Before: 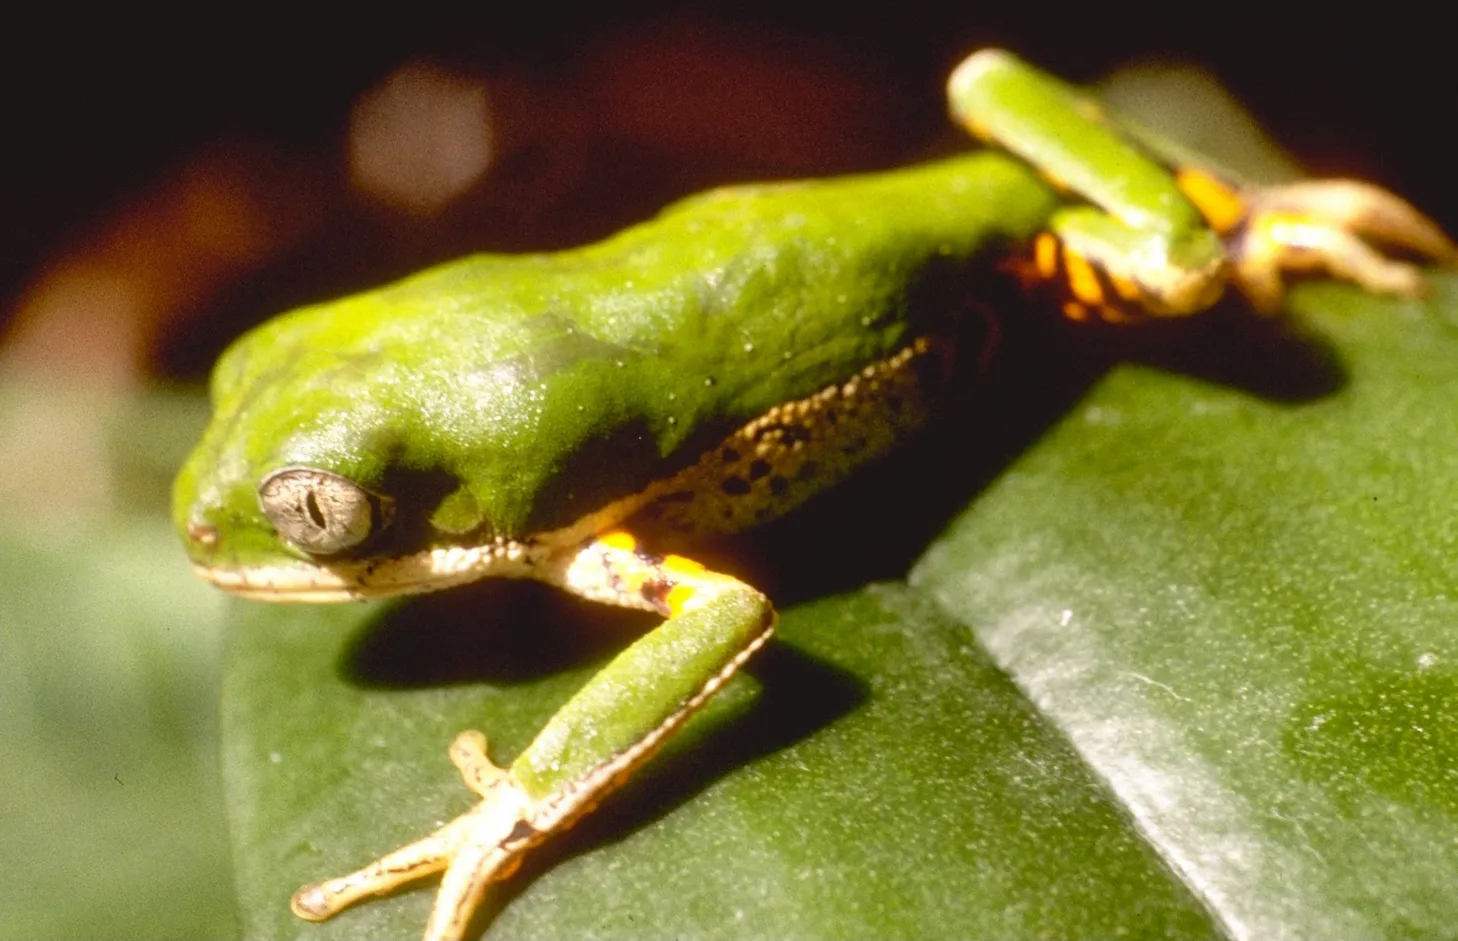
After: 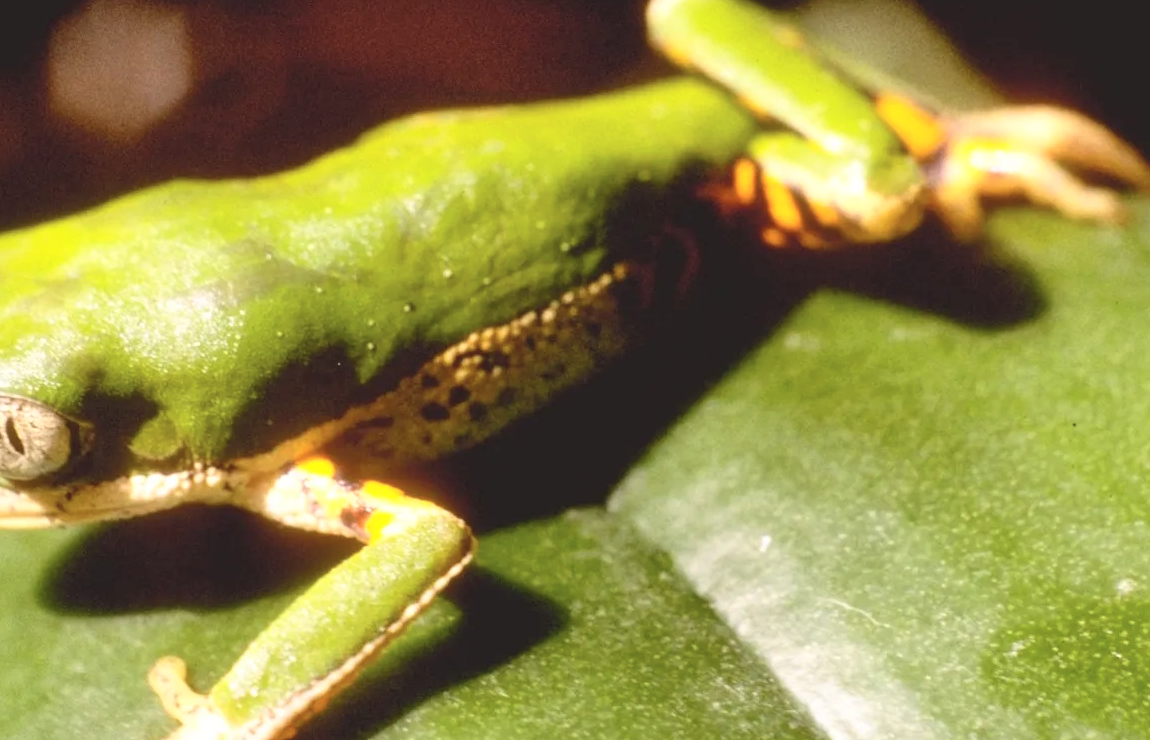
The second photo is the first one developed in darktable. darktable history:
crop and rotate: left 20.65%, top 7.911%, right 0.461%, bottom 13.378%
contrast brightness saturation: contrast 0.138, brightness 0.205
